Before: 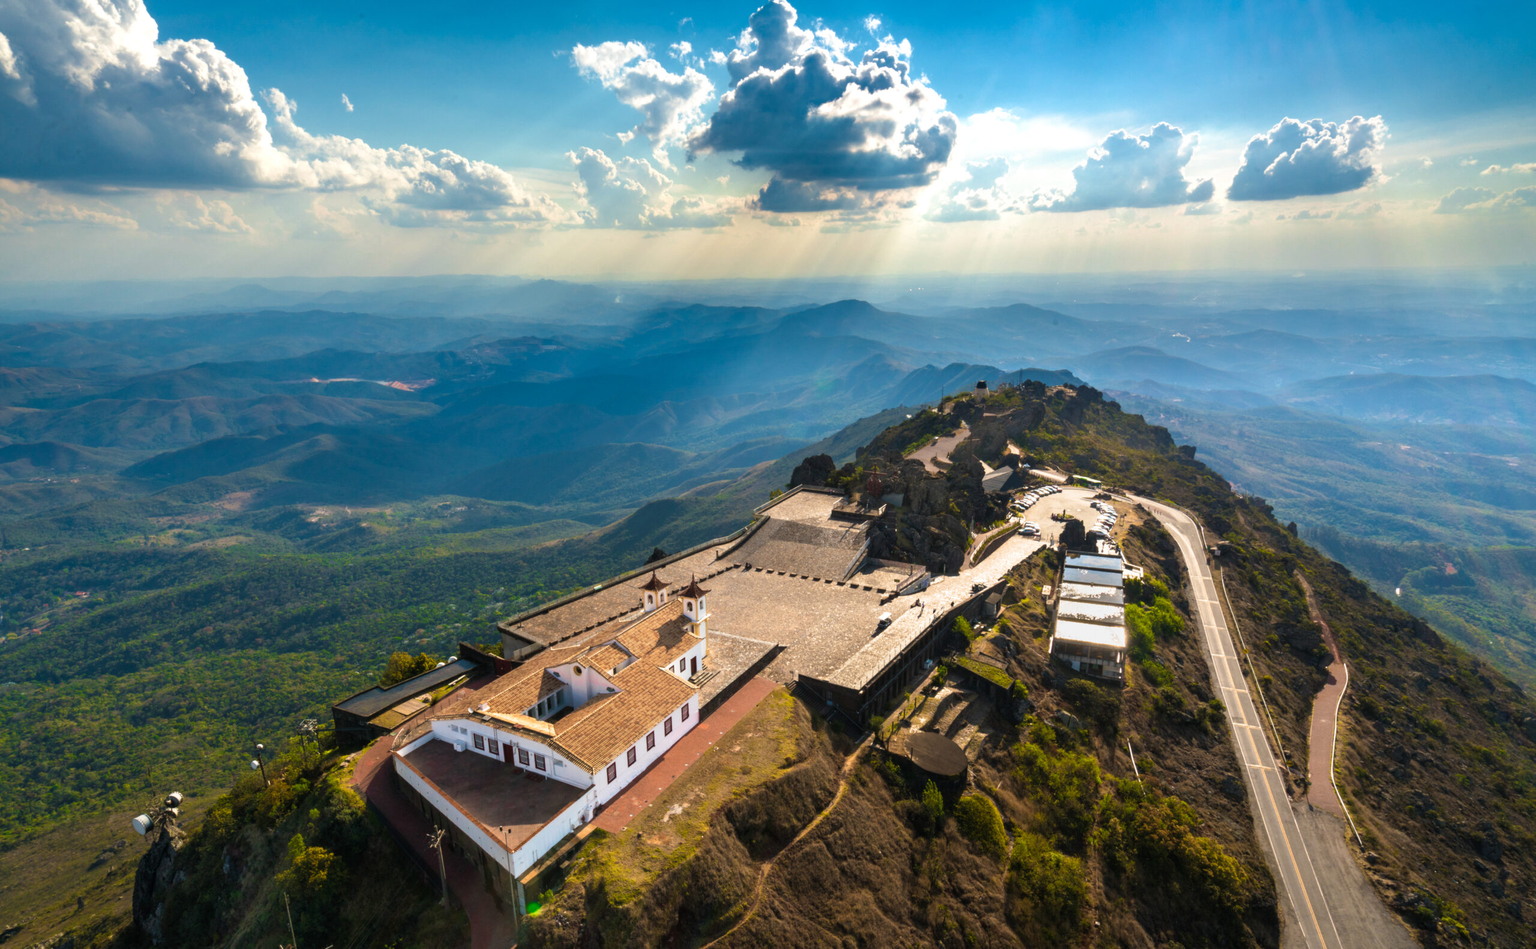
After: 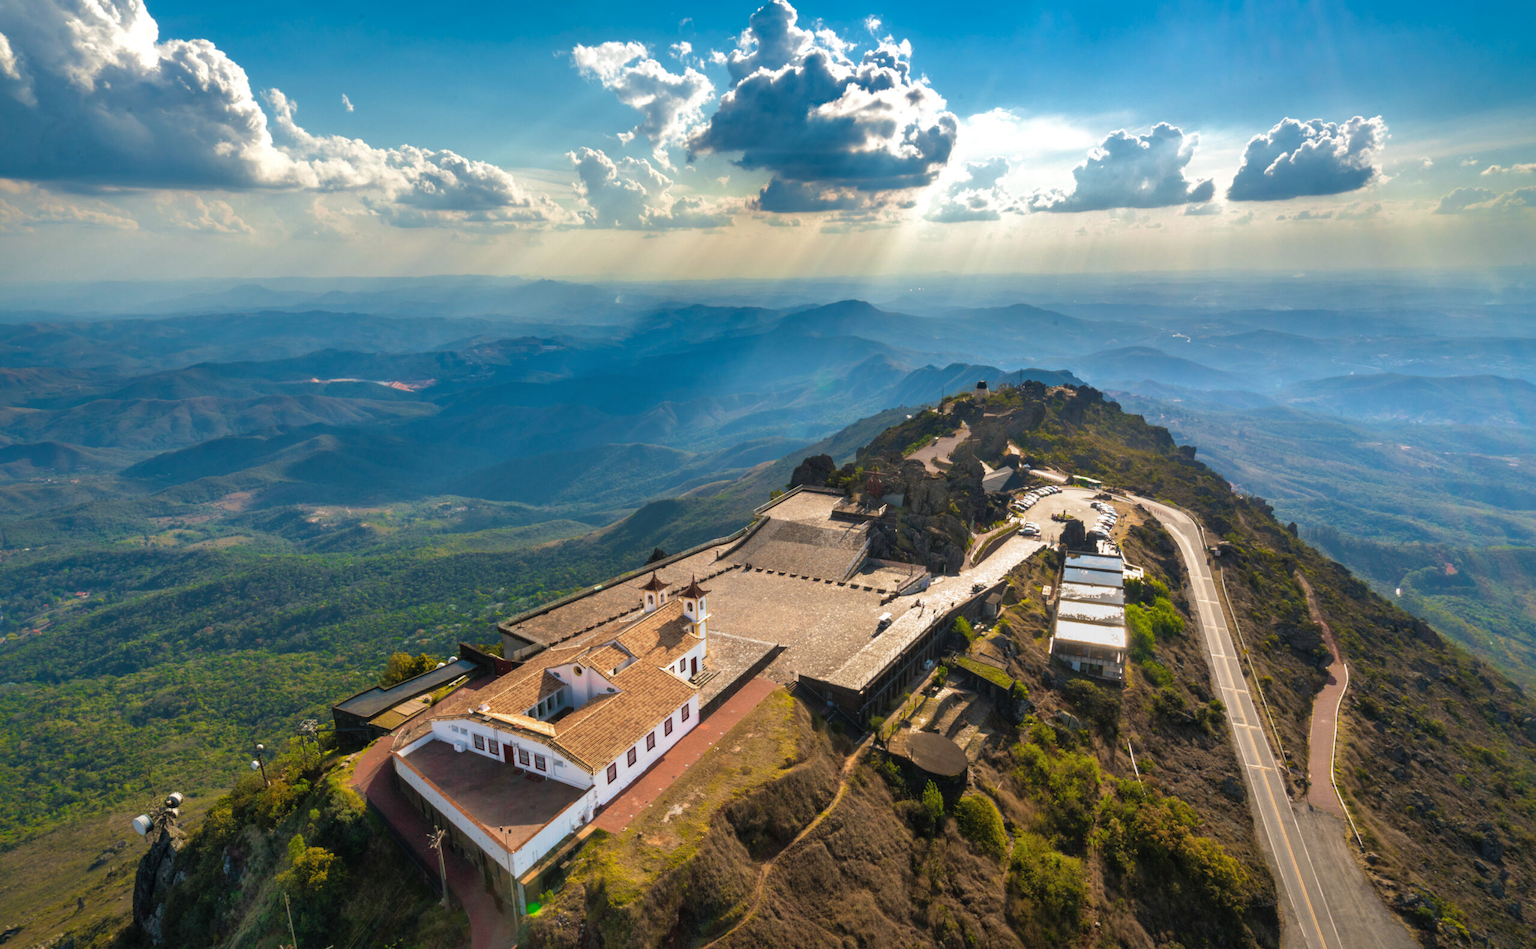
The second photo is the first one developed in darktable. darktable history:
shadows and highlights: shadows color adjustment 99.14%, highlights color adjustment 0.611%
